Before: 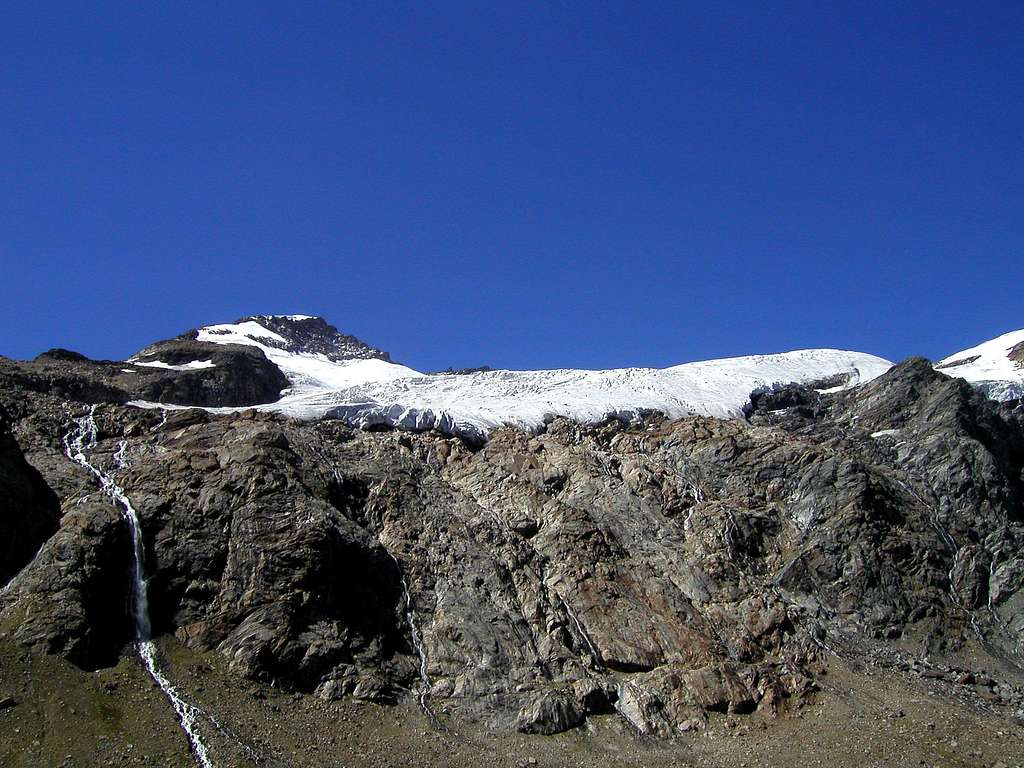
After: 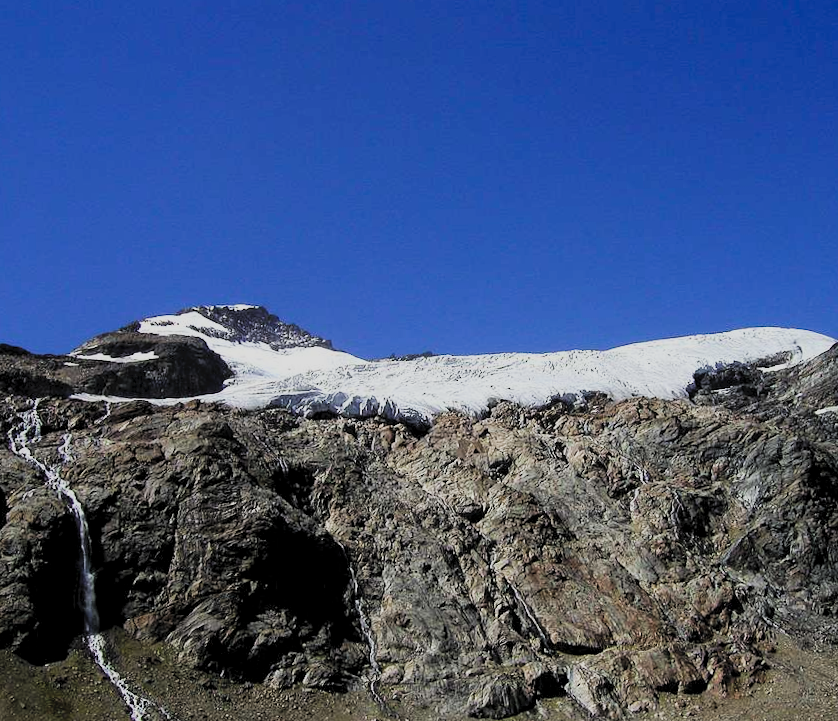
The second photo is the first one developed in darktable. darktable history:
exposure: exposure 0.128 EV, compensate exposure bias true, compensate highlight preservation false
filmic rgb: middle gray luminance 29.17%, black relative exposure -10.34 EV, white relative exposure 5.48 EV, threshold 3.03 EV, target black luminance 0%, hardness 3.93, latitude 1.11%, contrast 1.123, highlights saturation mix 5.2%, shadows ↔ highlights balance 15.33%, add noise in highlights 0.099, color science v4 (2020), type of noise poissonian, enable highlight reconstruction true
tone curve: curves: ch0 [(0, 0) (0.003, 0.04) (0.011, 0.053) (0.025, 0.077) (0.044, 0.104) (0.069, 0.127) (0.1, 0.15) (0.136, 0.177) (0.177, 0.215) (0.224, 0.254) (0.277, 0.3) (0.335, 0.355) (0.399, 0.41) (0.468, 0.477) (0.543, 0.554) (0.623, 0.636) (0.709, 0.72) (0.801, 0.804) (0.898, 0.892) (1, 1)], preserve colors none
crop and rotate: angle 1.25°, left 4.339%, top 0.662%, right 11.38%, bottom 2.637%
